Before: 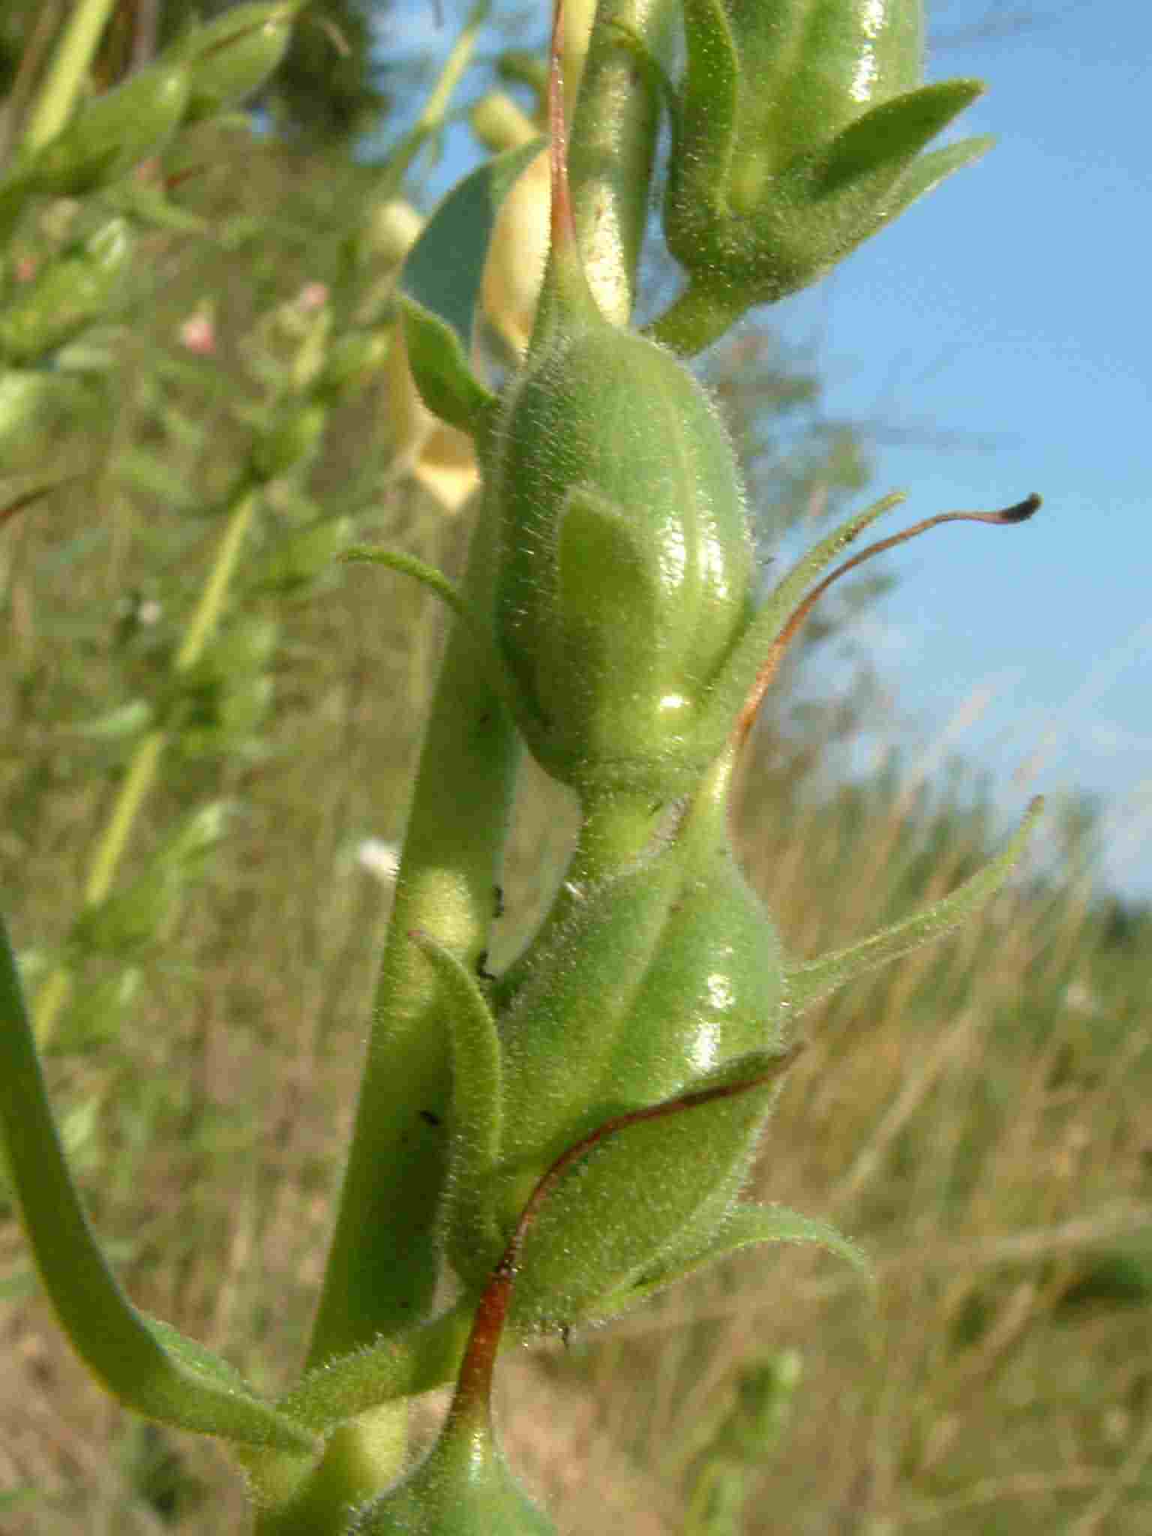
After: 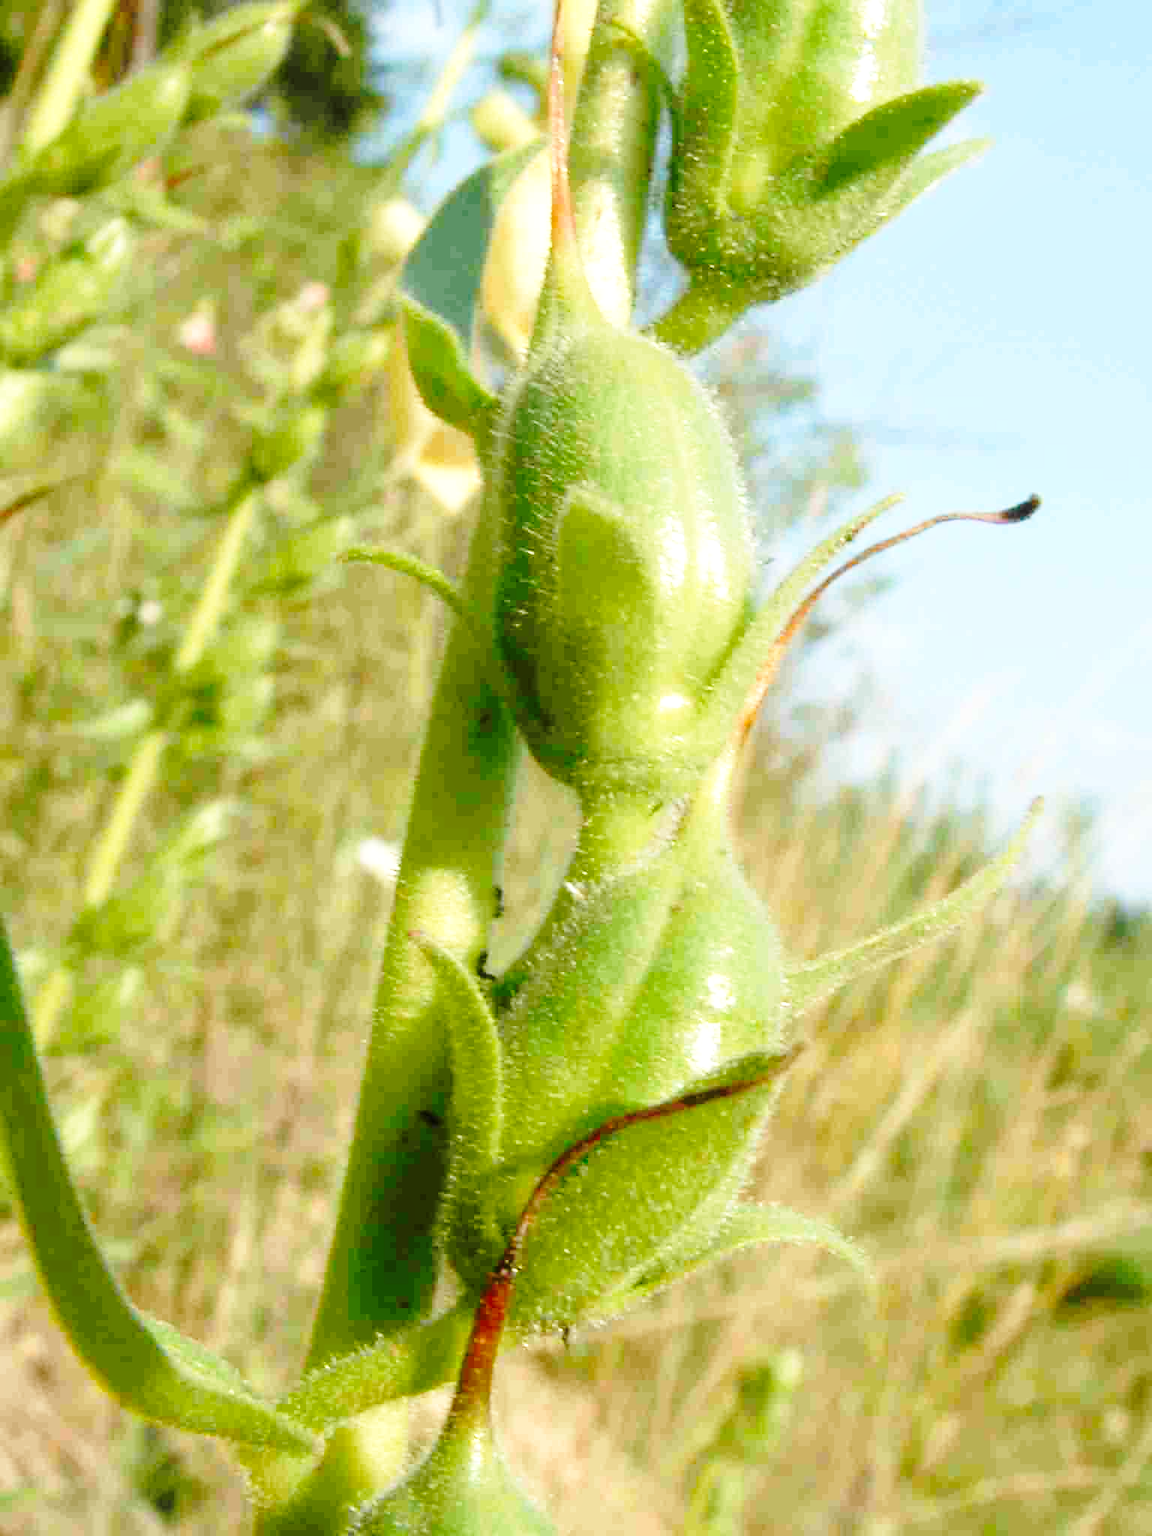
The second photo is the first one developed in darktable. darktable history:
base curve: curves: ch0 [(0, 0) (0.036, 0.037) (0.121, 0.228) (0.46, 0.76) (0.859, 0.983) (1, 1)], preserve colors none
tone equalizer: -8 EV -0.381 EV, -7 EV -0.403 EV, -6 EV -0.316 EV, -5 EV -0.184 EV, -3 EV 0.193 EV, -2 EV 0.347 EV, -1 EV 0.384 EV, +0 EV 0.402 EV, smoothing 1
